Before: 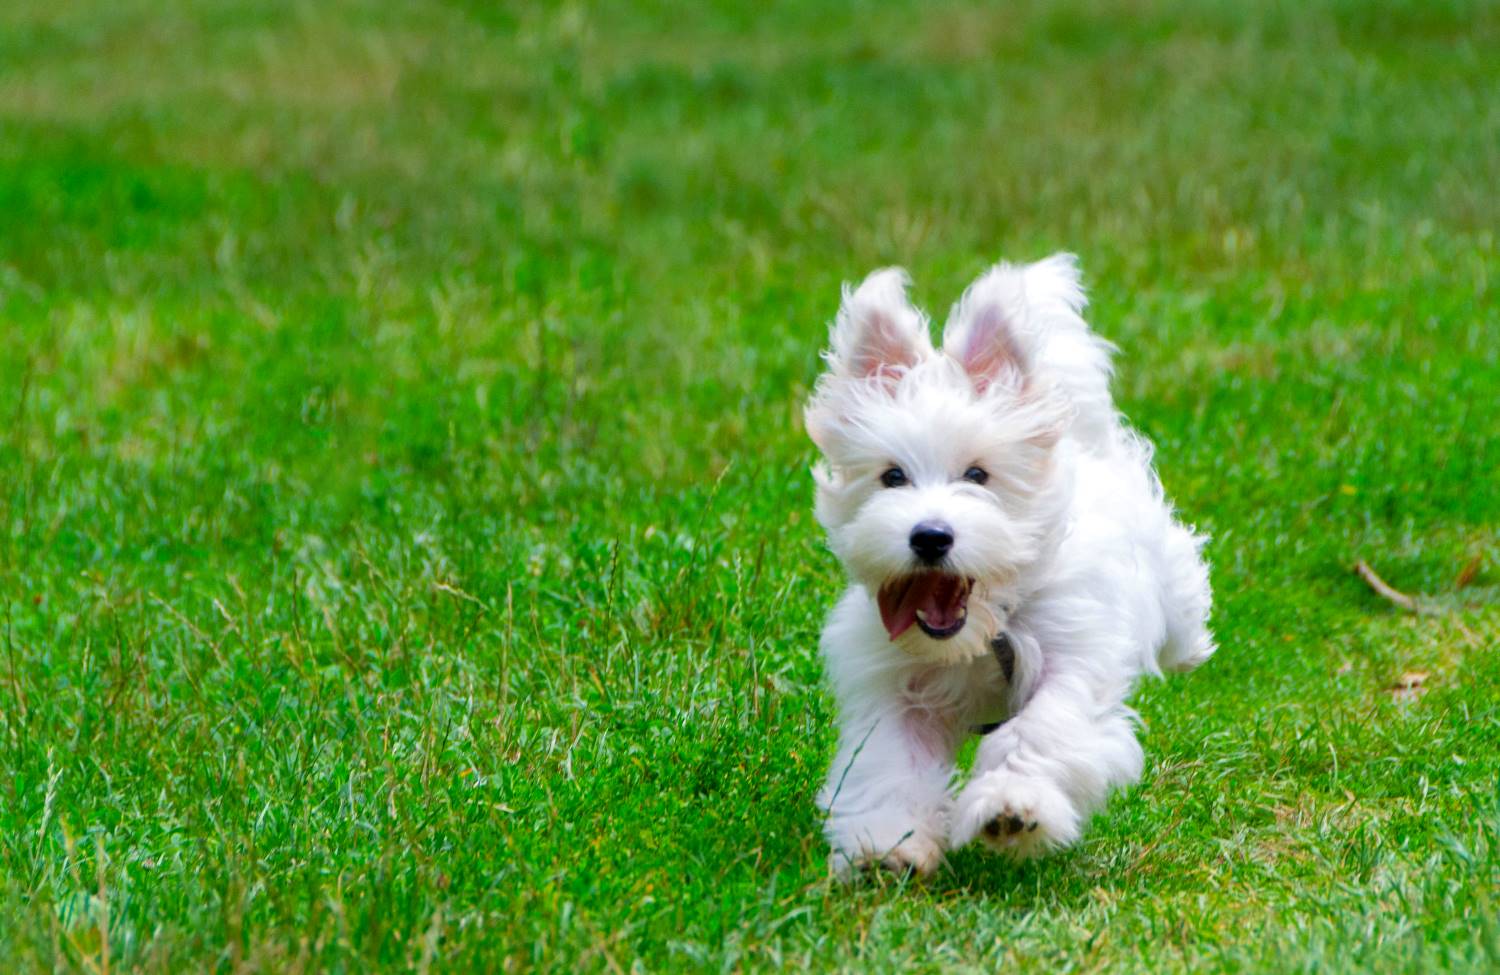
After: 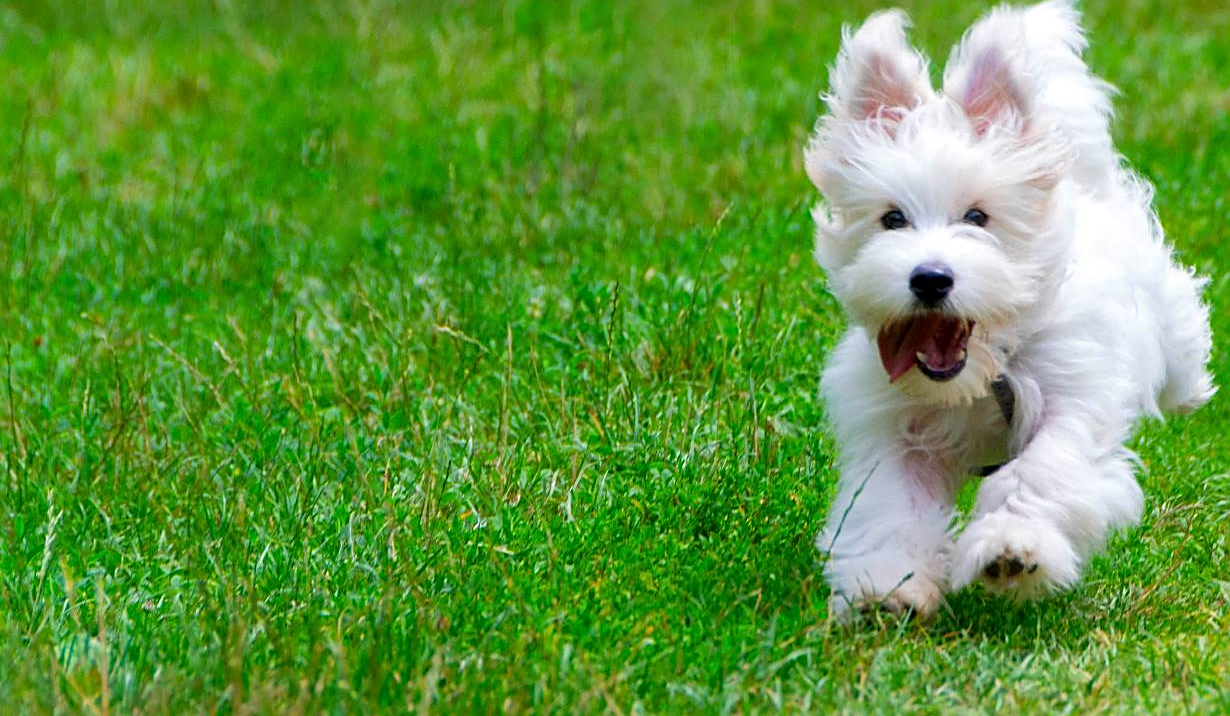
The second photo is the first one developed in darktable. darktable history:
sharpen: on, module defaults
crop: top 26.531%, right 17.959%
